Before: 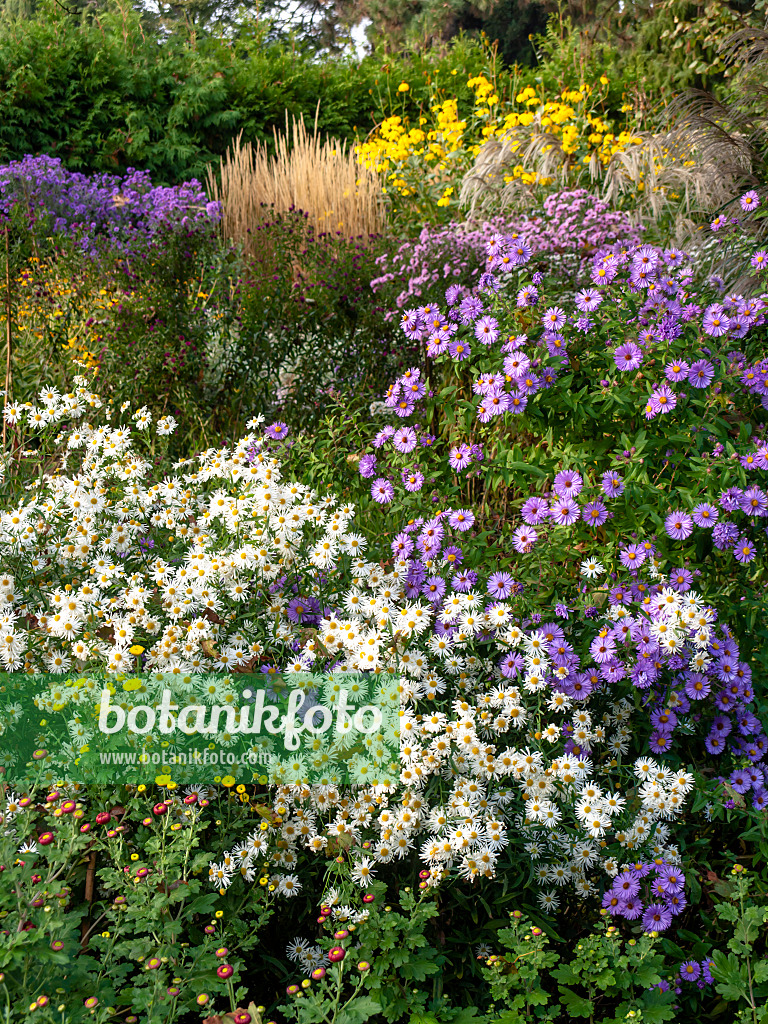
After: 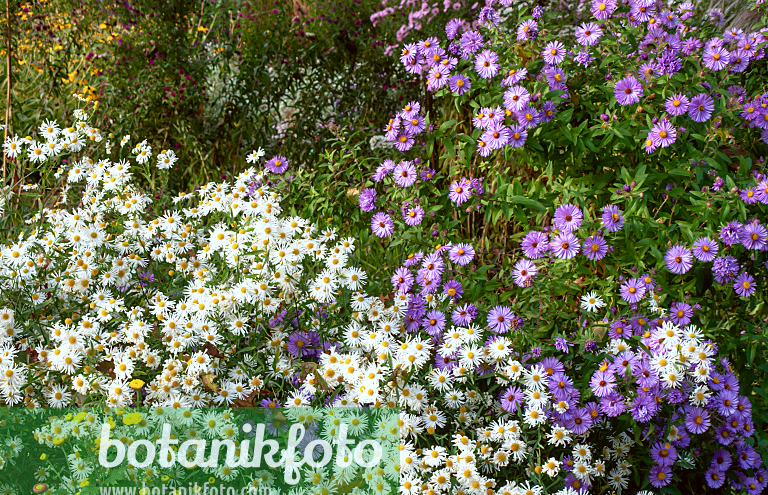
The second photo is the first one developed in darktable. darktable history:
color correction: highlights a* -3.28, highlights b* -6.24, shadows a* 3.1, shadows b* 5.19
crop and rotate: top 26.056%, bottom 25.543%
